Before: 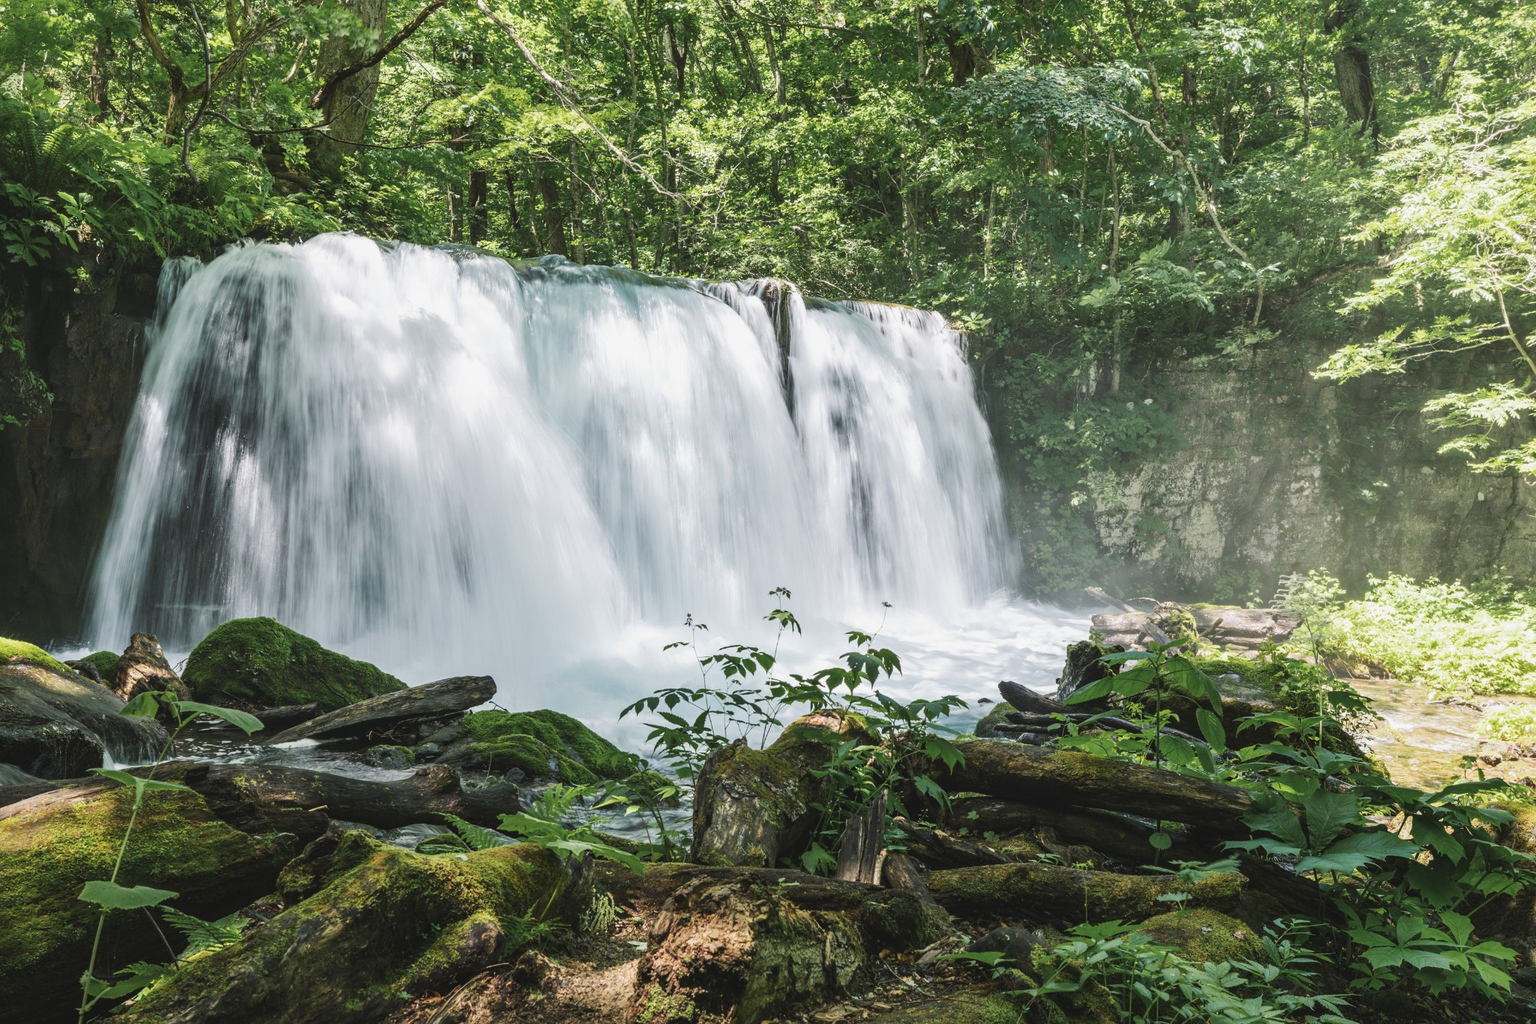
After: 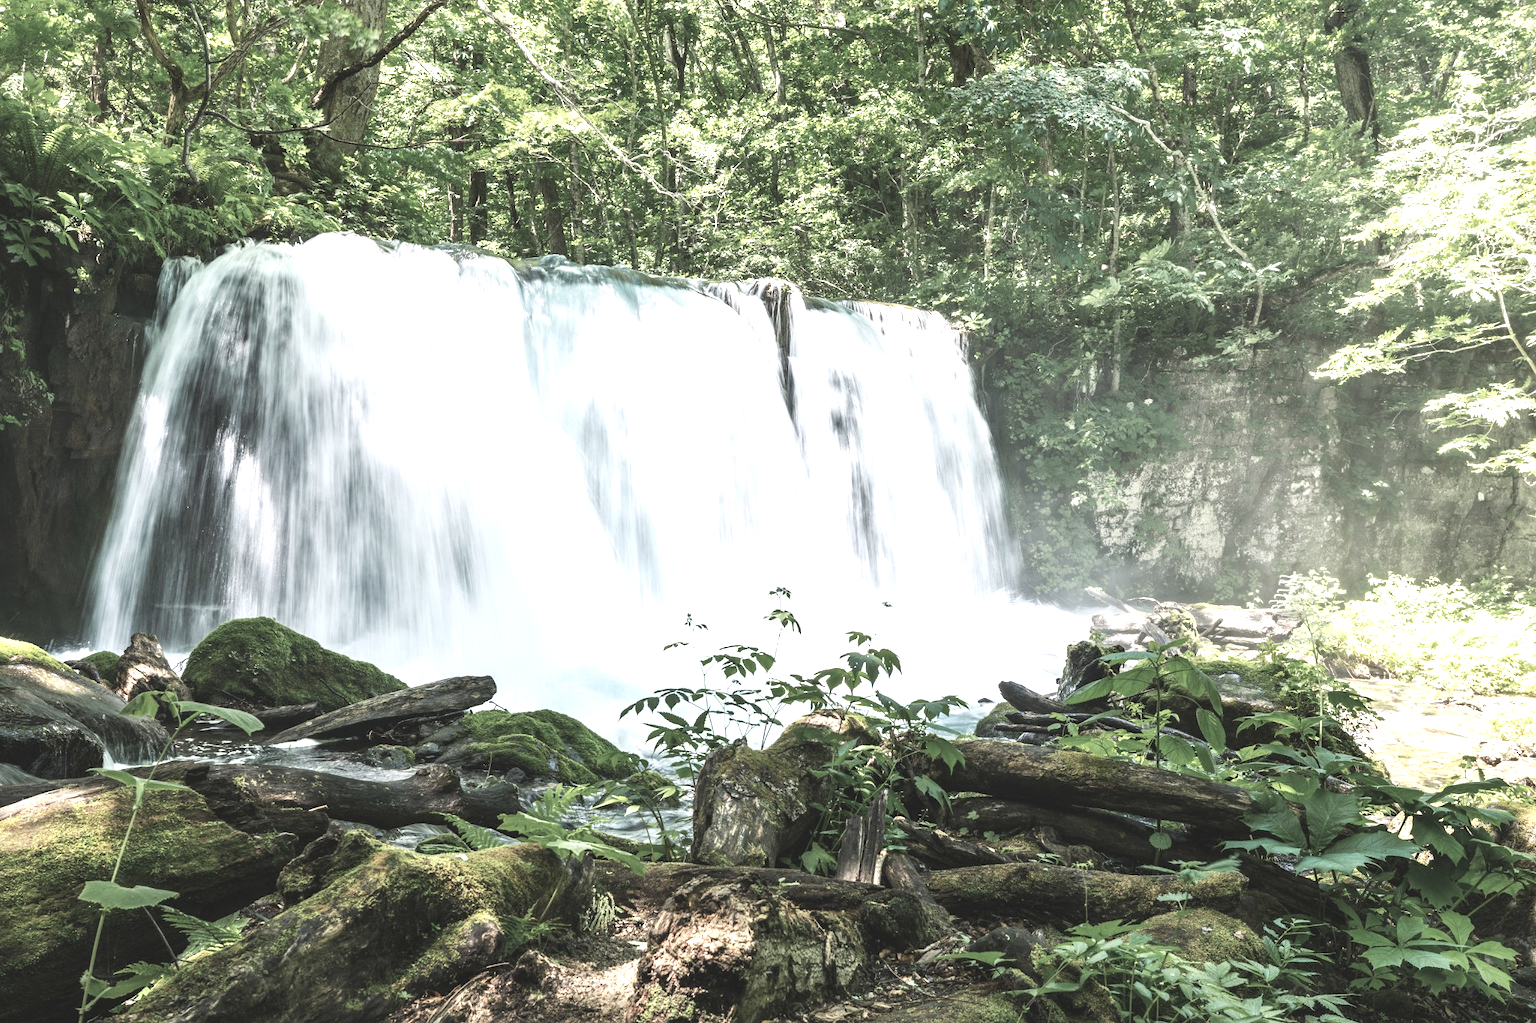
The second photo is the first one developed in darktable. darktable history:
exposure: black level correction 0, exposure 0.95 EV, compensate exposure bias true, compensate highlight preservation false
color zones: curves: ch0 [(0, 0.559) (0.153, 0.551) (0.229, 0.5) (0.429, 0.5) (0.571, 0.5) (0.714, 0.5) (0.857, 0.5) (1, 0.559)]; ch1 [(0, 0.417) (0.112, 0.336) (0.213, 0.26) (0.429, 0.34) (0.571, 0.35) (0.683, 0.331) (0.857, 0.344) (1, 0.417)]
